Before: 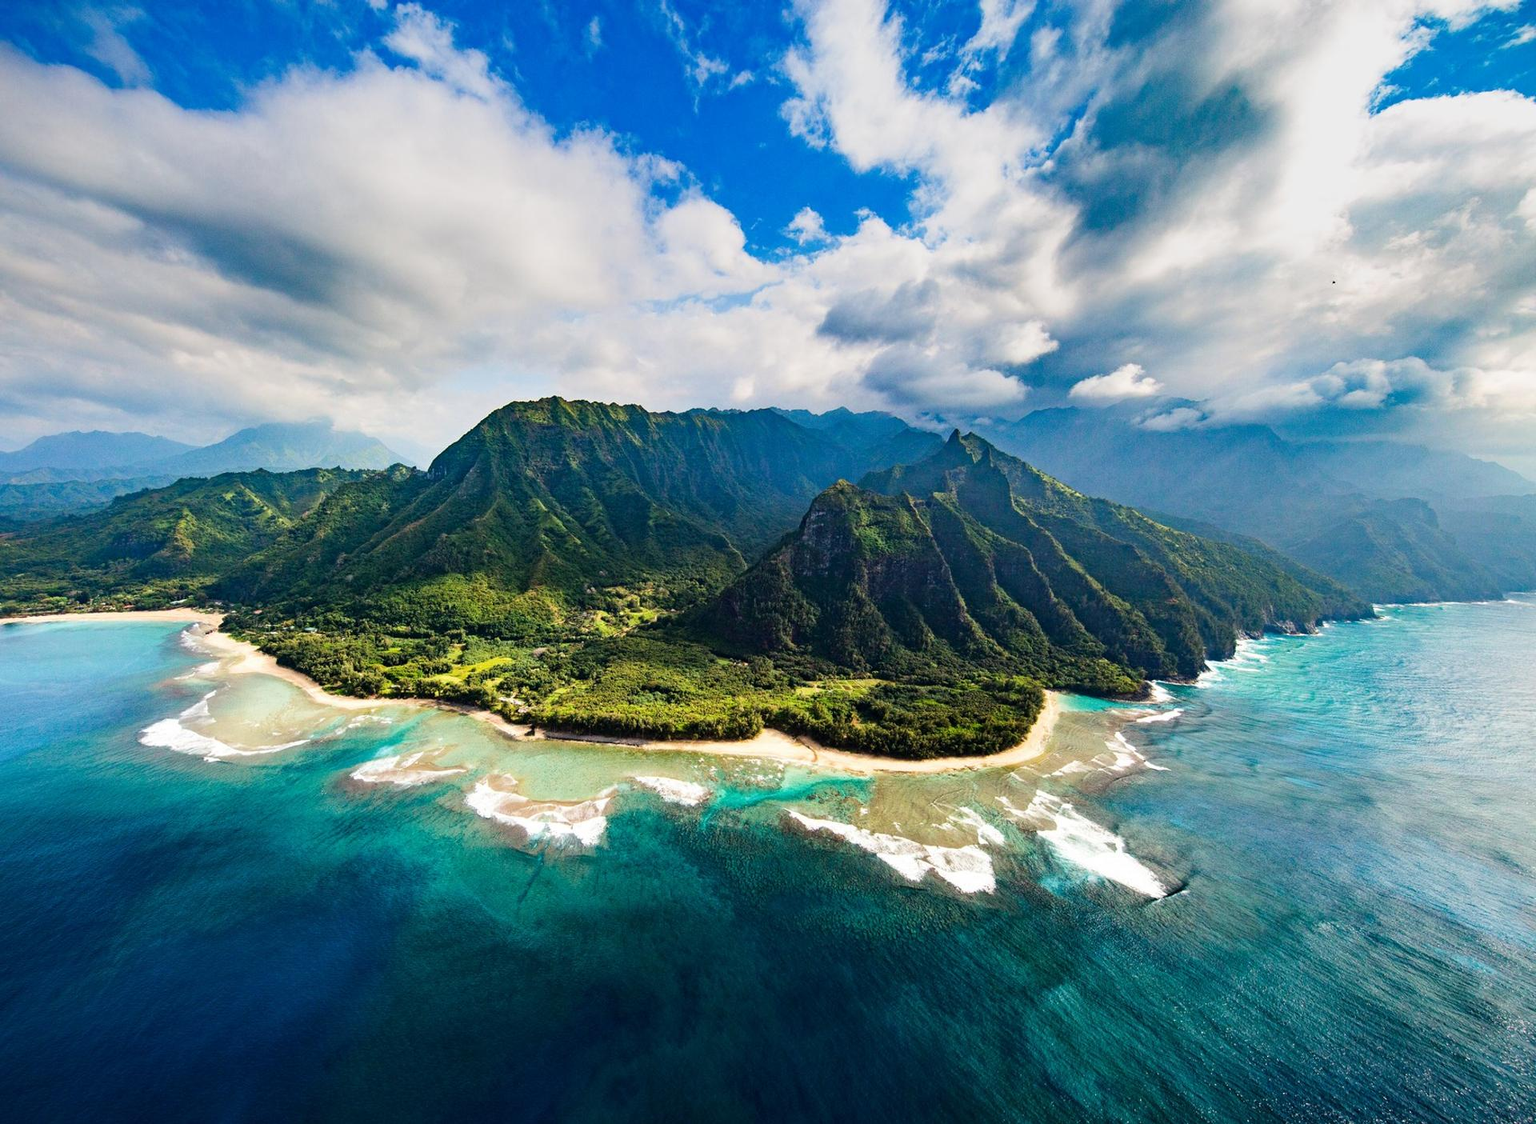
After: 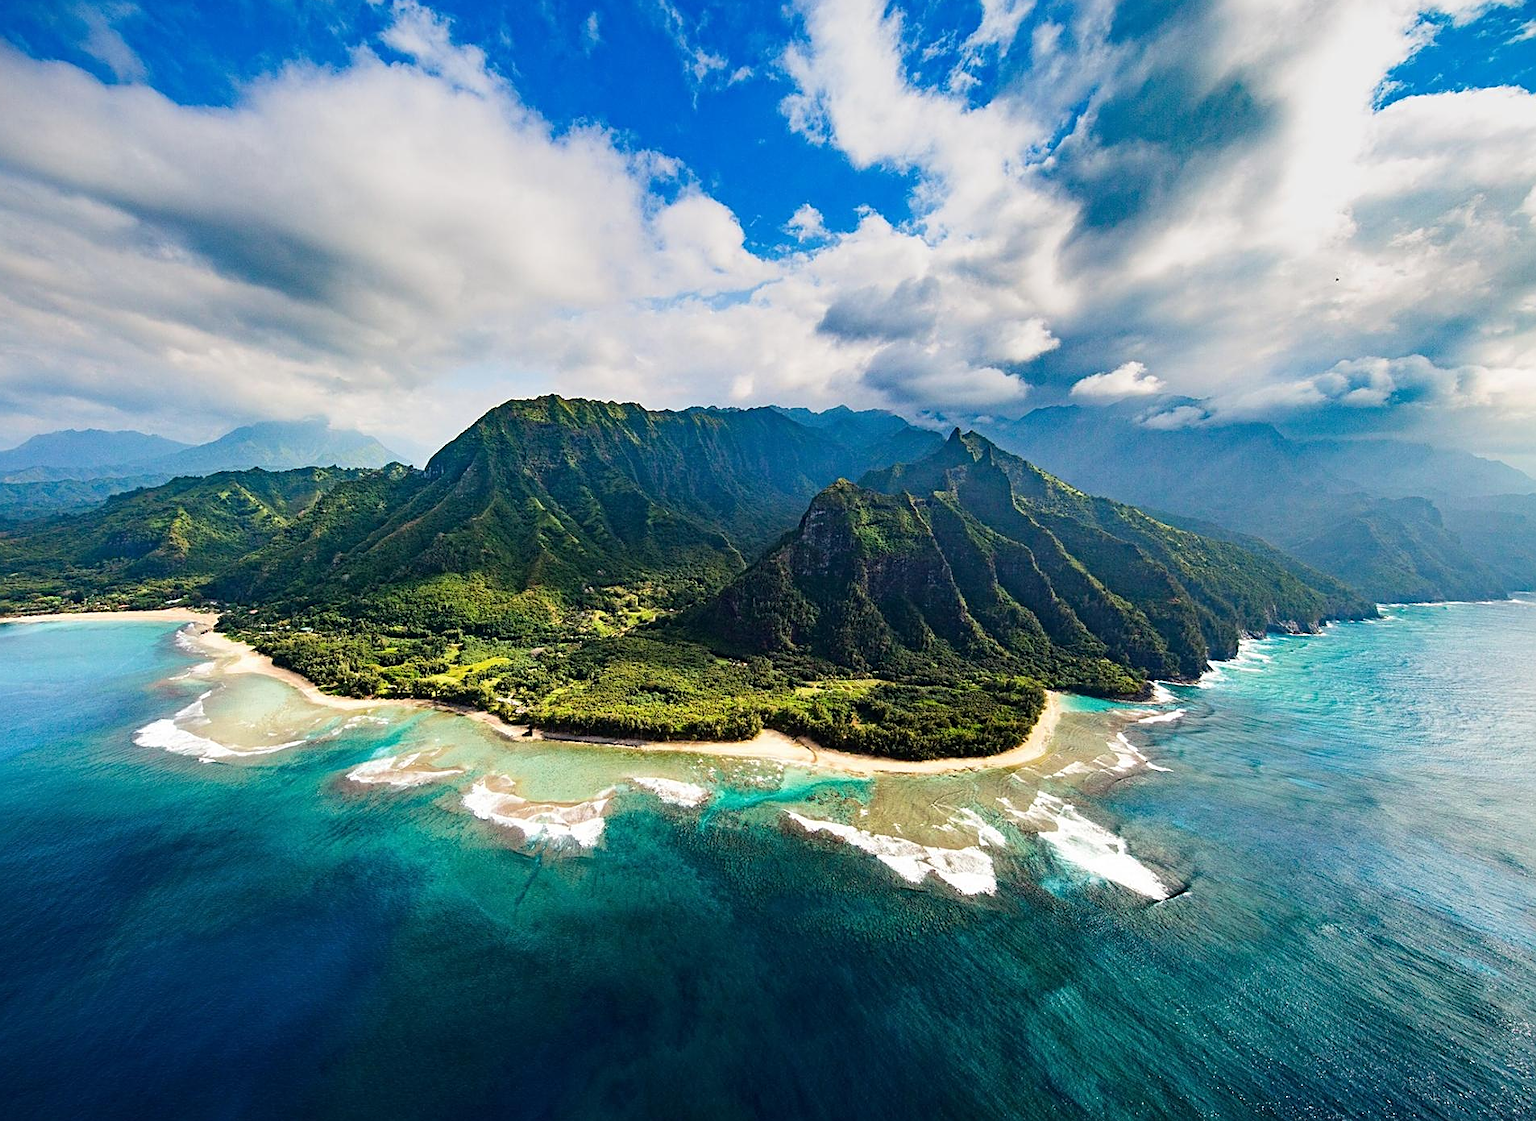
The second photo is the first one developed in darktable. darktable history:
crop: left 0.434%, top 0.485%, right 0.244%, bottom 0.386%
sharpen: on, module defaults
